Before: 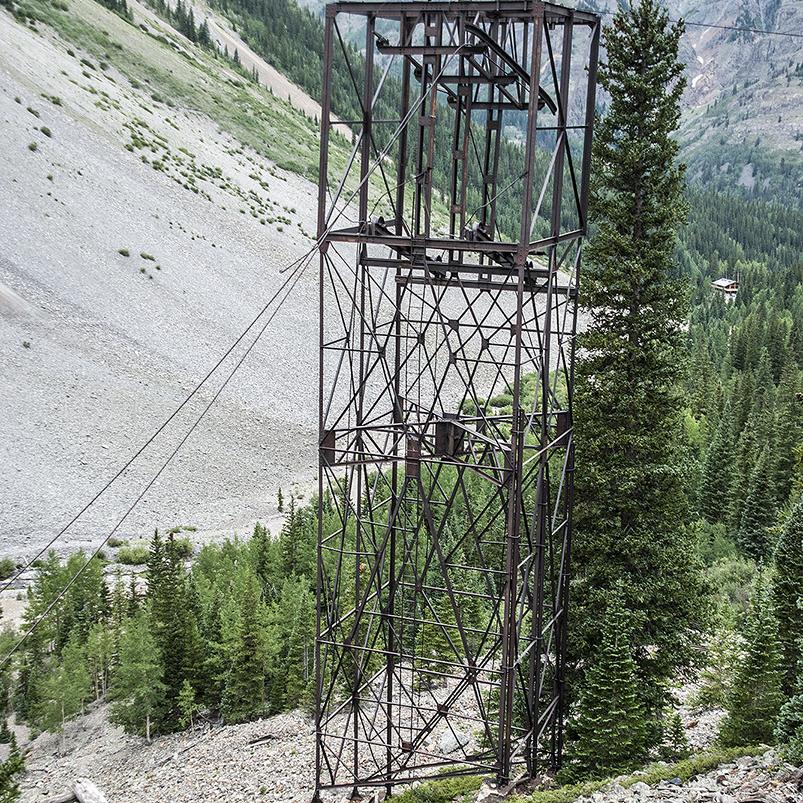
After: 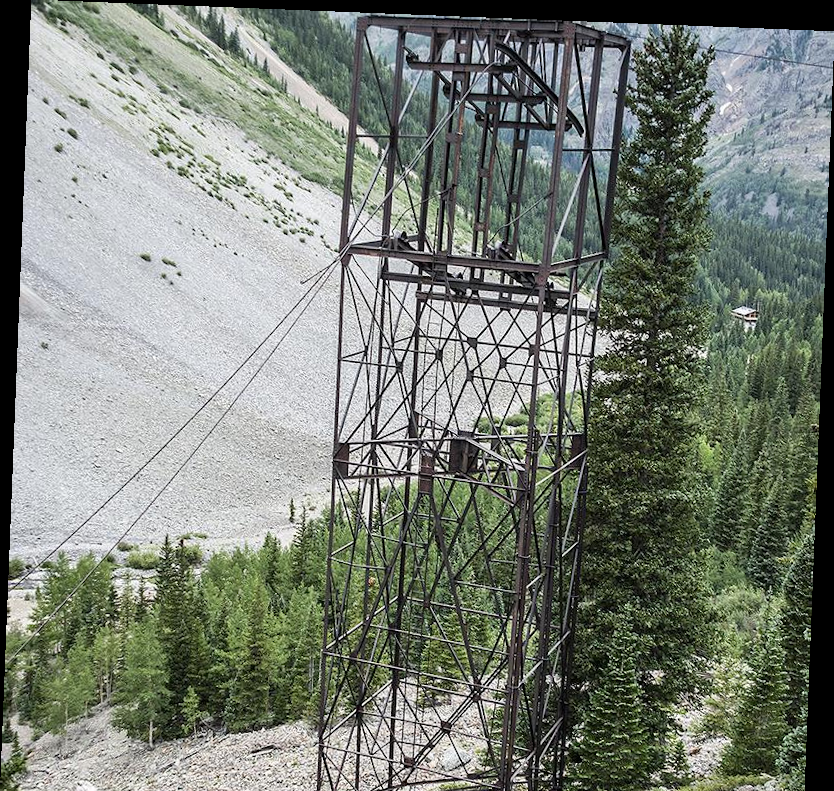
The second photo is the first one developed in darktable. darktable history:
rotate and perspective: rotation 2.27°, automatic cropping off
exposure: compensate highlight preservation false
crop and rotate: top 0%, bottom 5.097%
